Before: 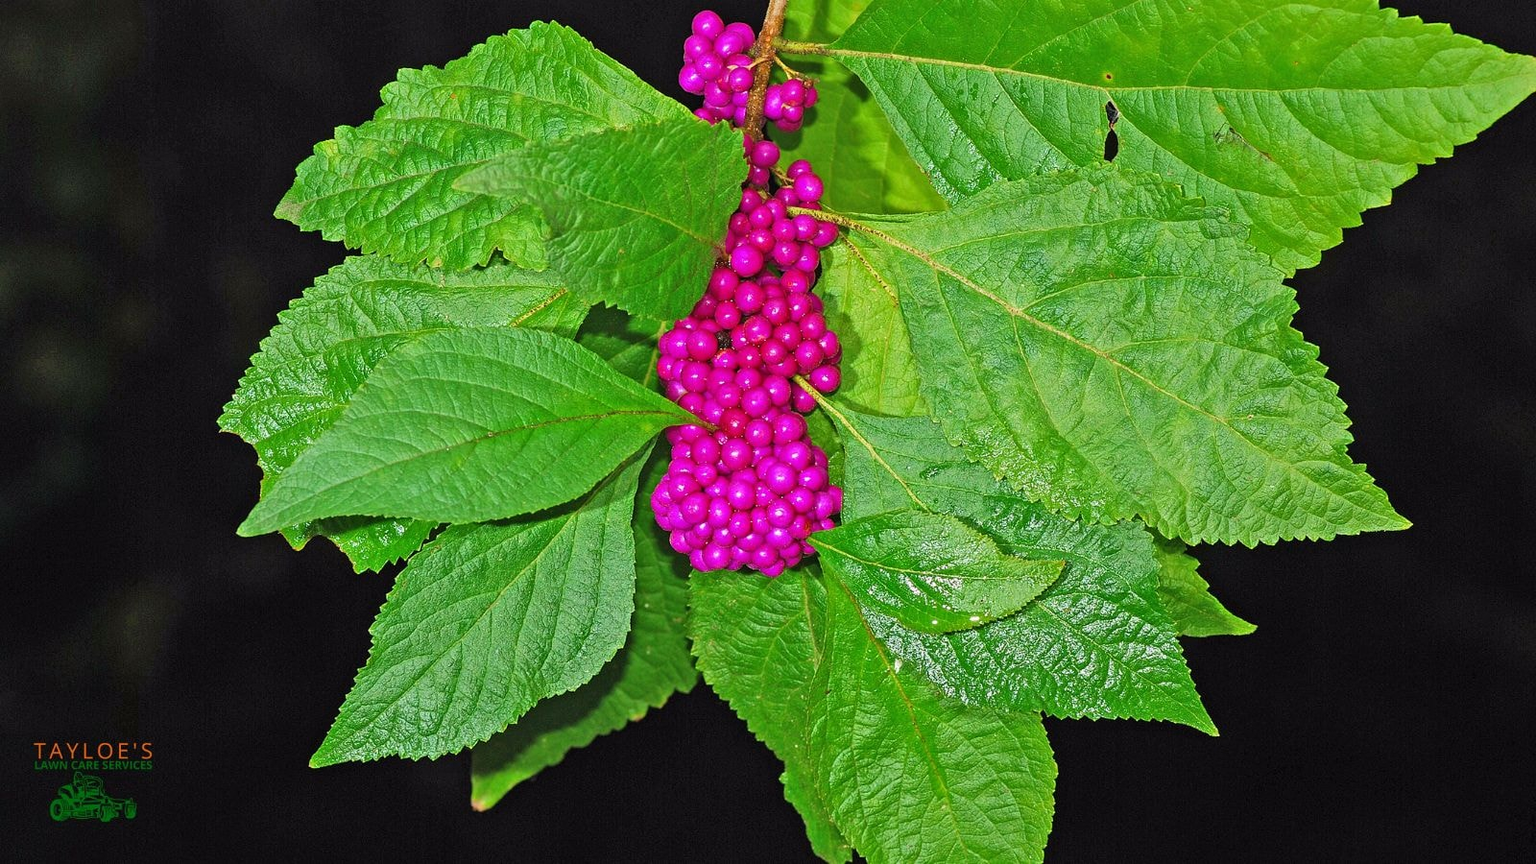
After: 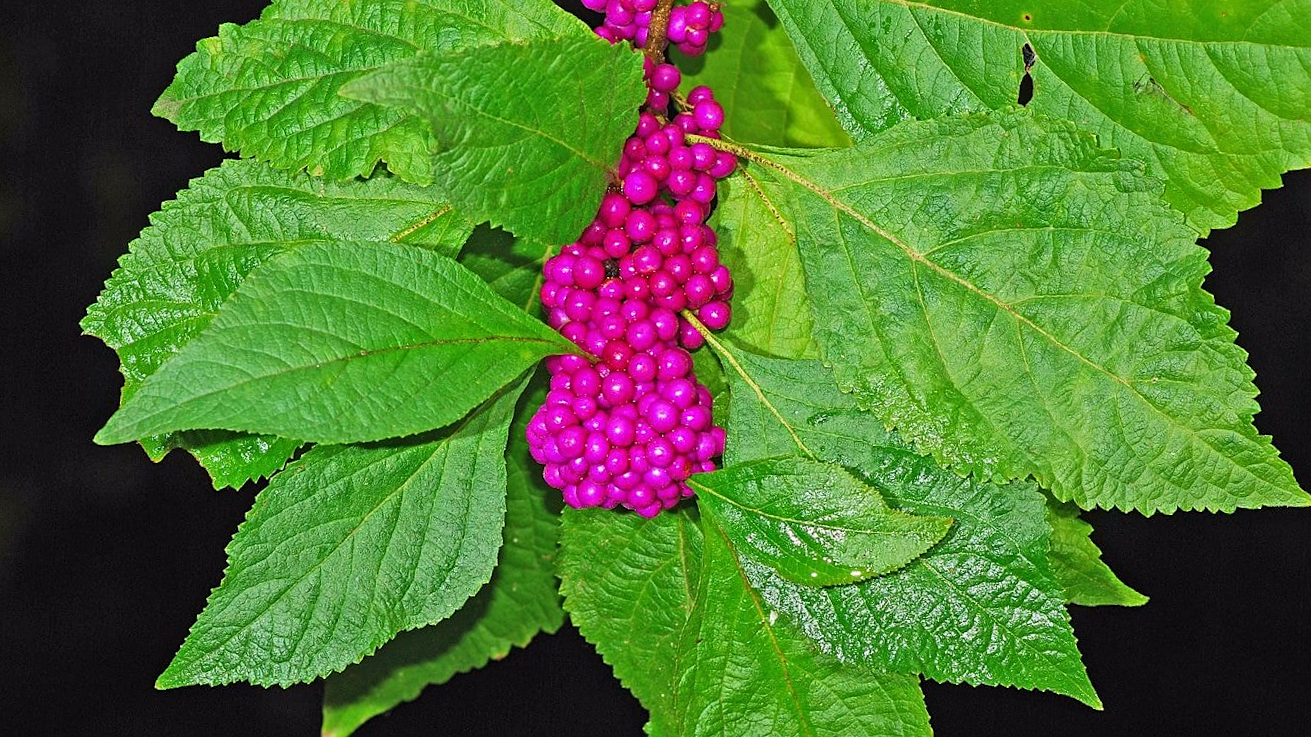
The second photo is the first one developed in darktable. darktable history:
sharpen: amount 0.2
crop and rotate: angle -3.27°, left 5.211%, top 5.211%, right 4.607%, bottom 4.607%
